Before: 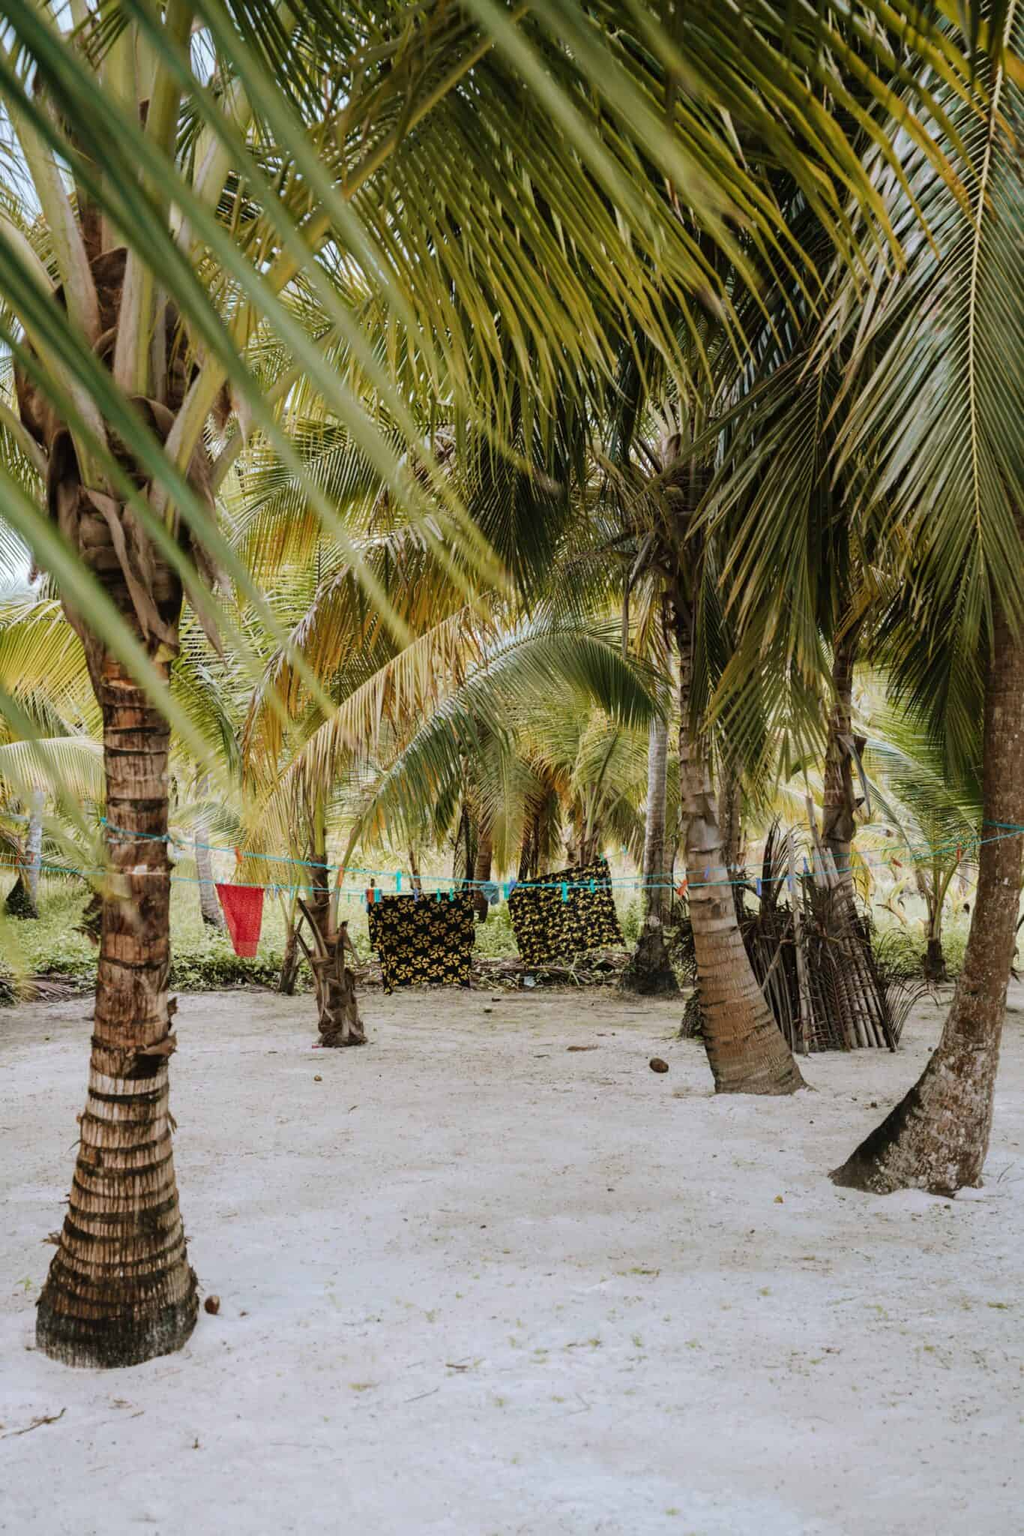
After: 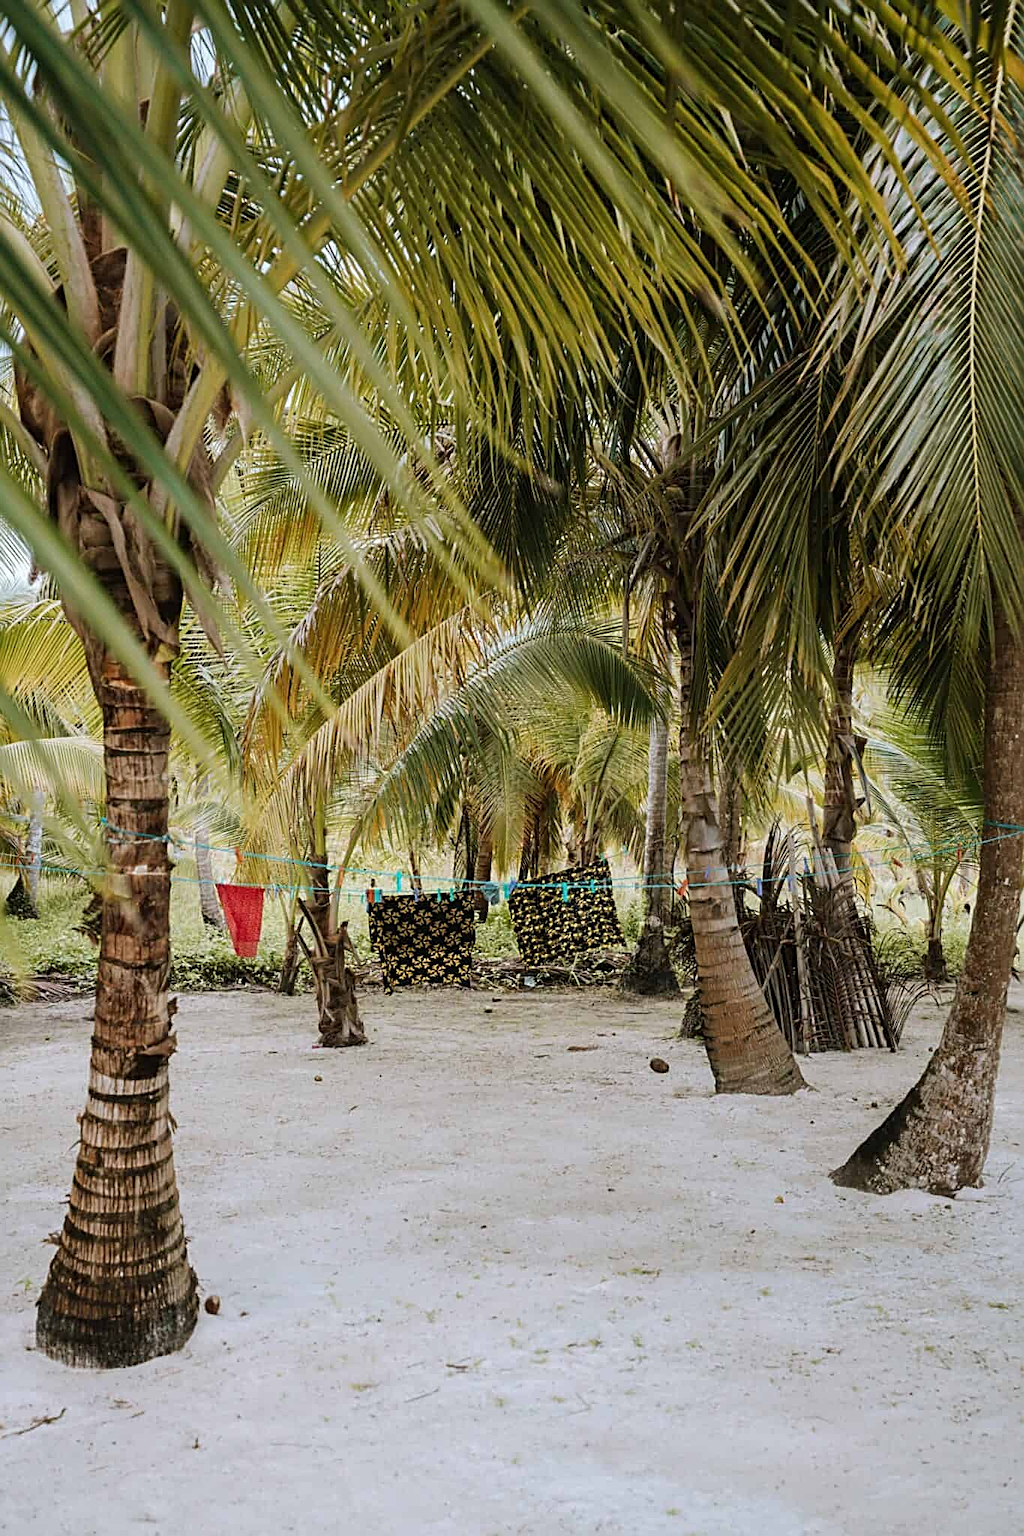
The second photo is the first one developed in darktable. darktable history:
sharpen: radius 2.532, amount 0.622
